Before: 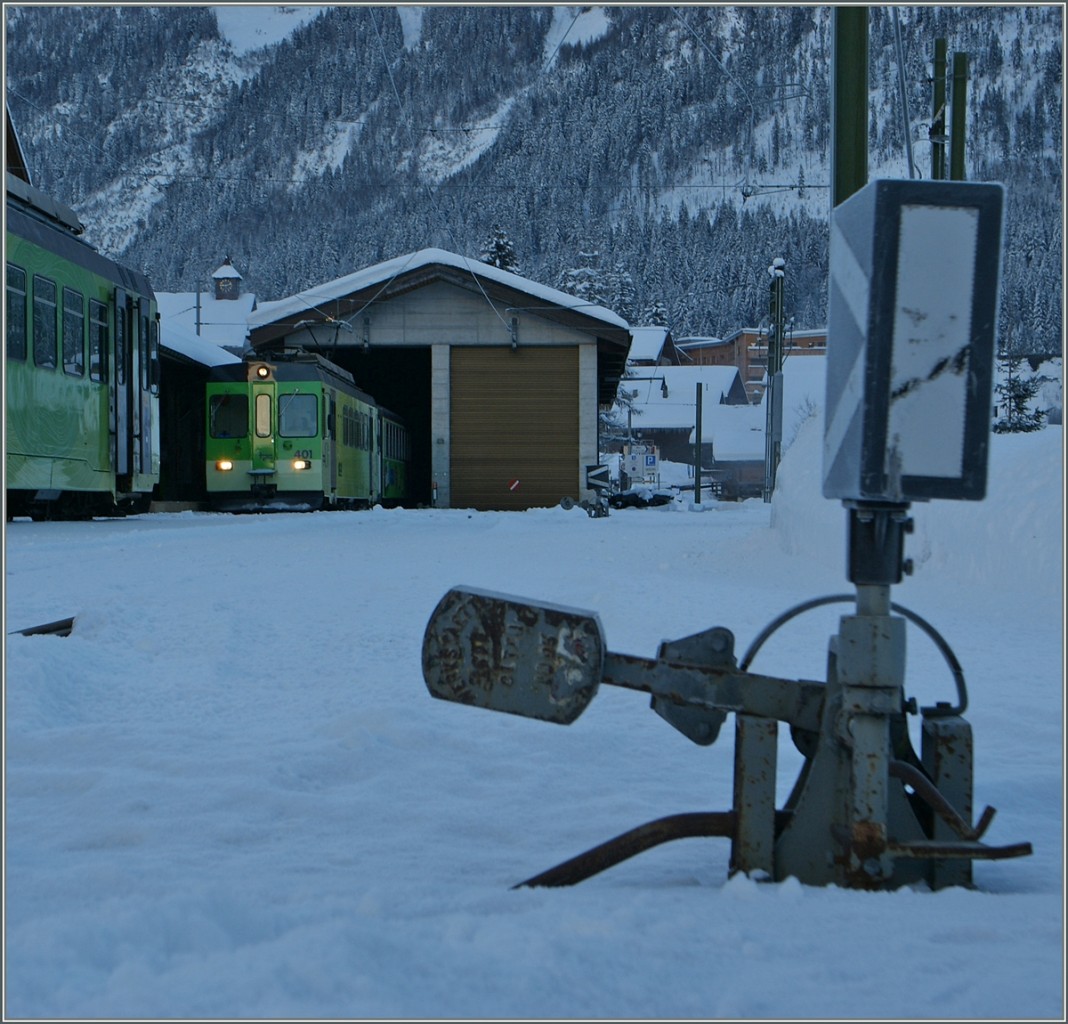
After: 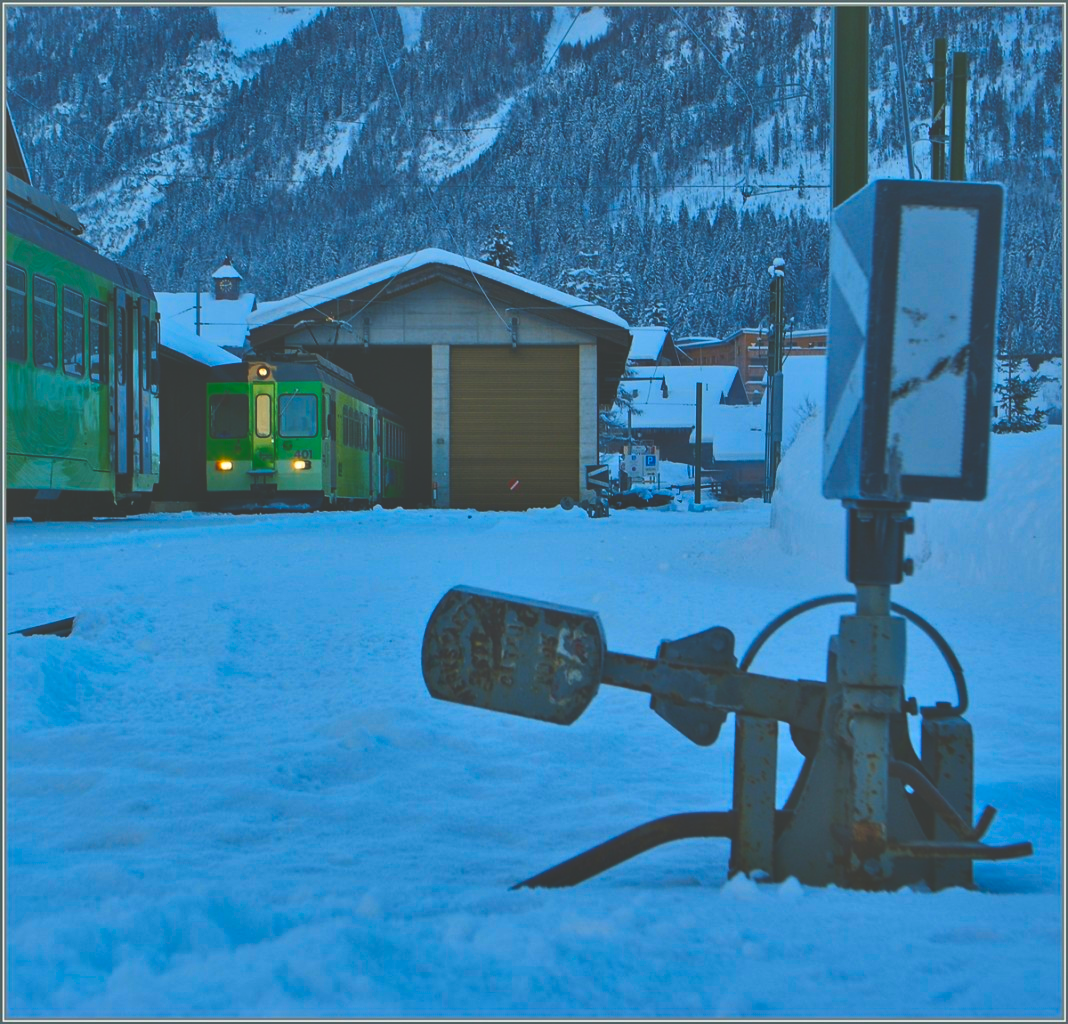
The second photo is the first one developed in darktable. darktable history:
local contrast: mode bilateral grid, contrast 19, coarseness 49, detail 147%, midtone range 0.2
exposure: black level correction -0.062, exposure -0.05 EV, compensate exposure bias true, compensate highlight preservation false
contrast brightness saturation: brightness -0.022, saturation 0.365
shadows and highlights: shadows 43.71, white point adjustment -1.3, soften with gaussian
color balance rgb: shadows lift › chroma 0.715%, shadows lift › hue 111.32°, perceptual saturation grading › global saturation 36.603%, perceptual saturation grading › shadows 35.312%, global vibrance 30.319%
